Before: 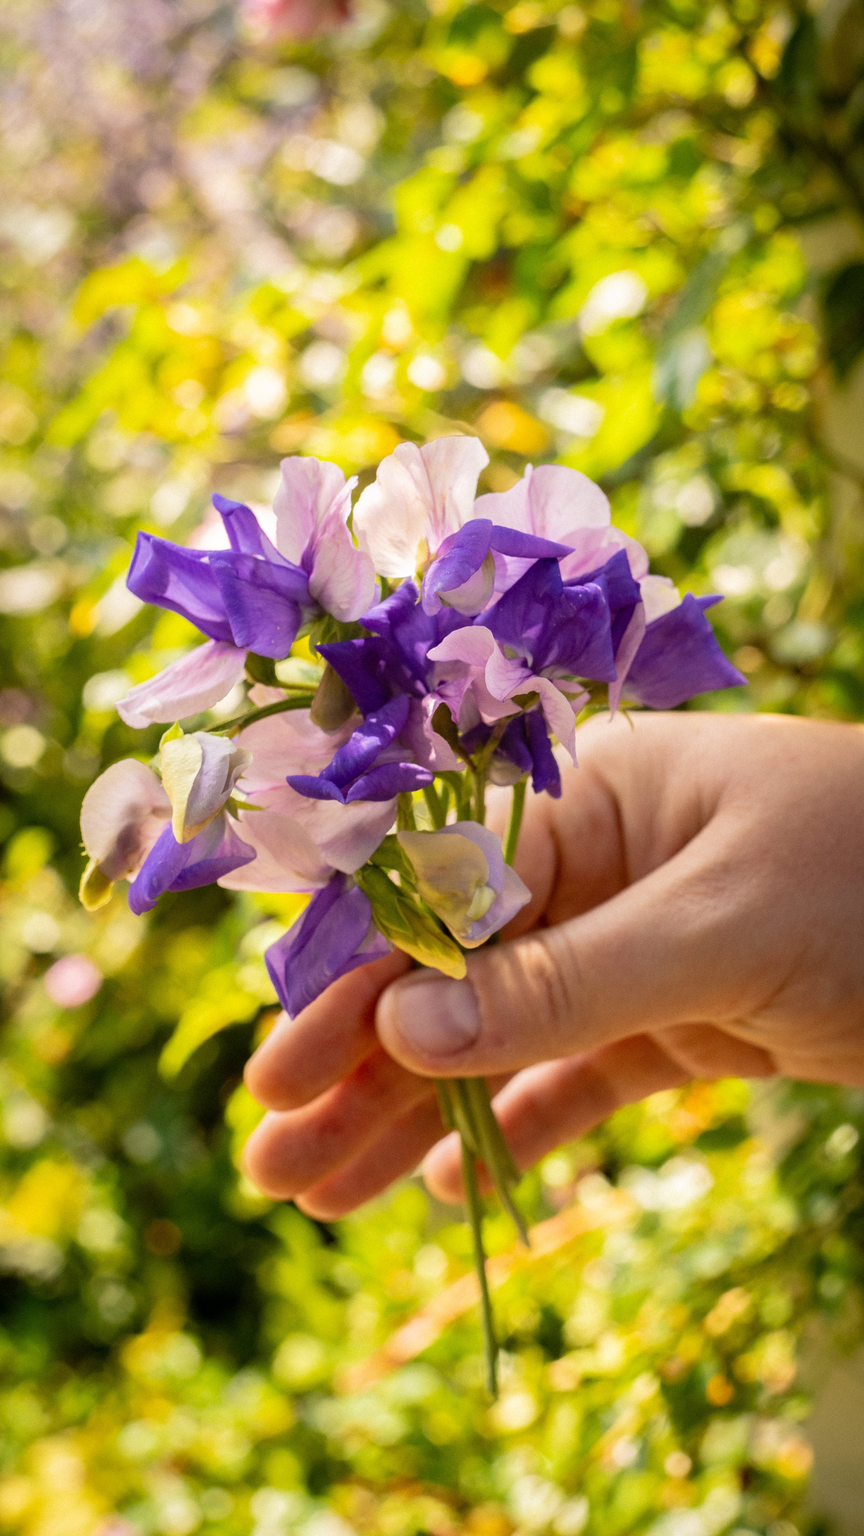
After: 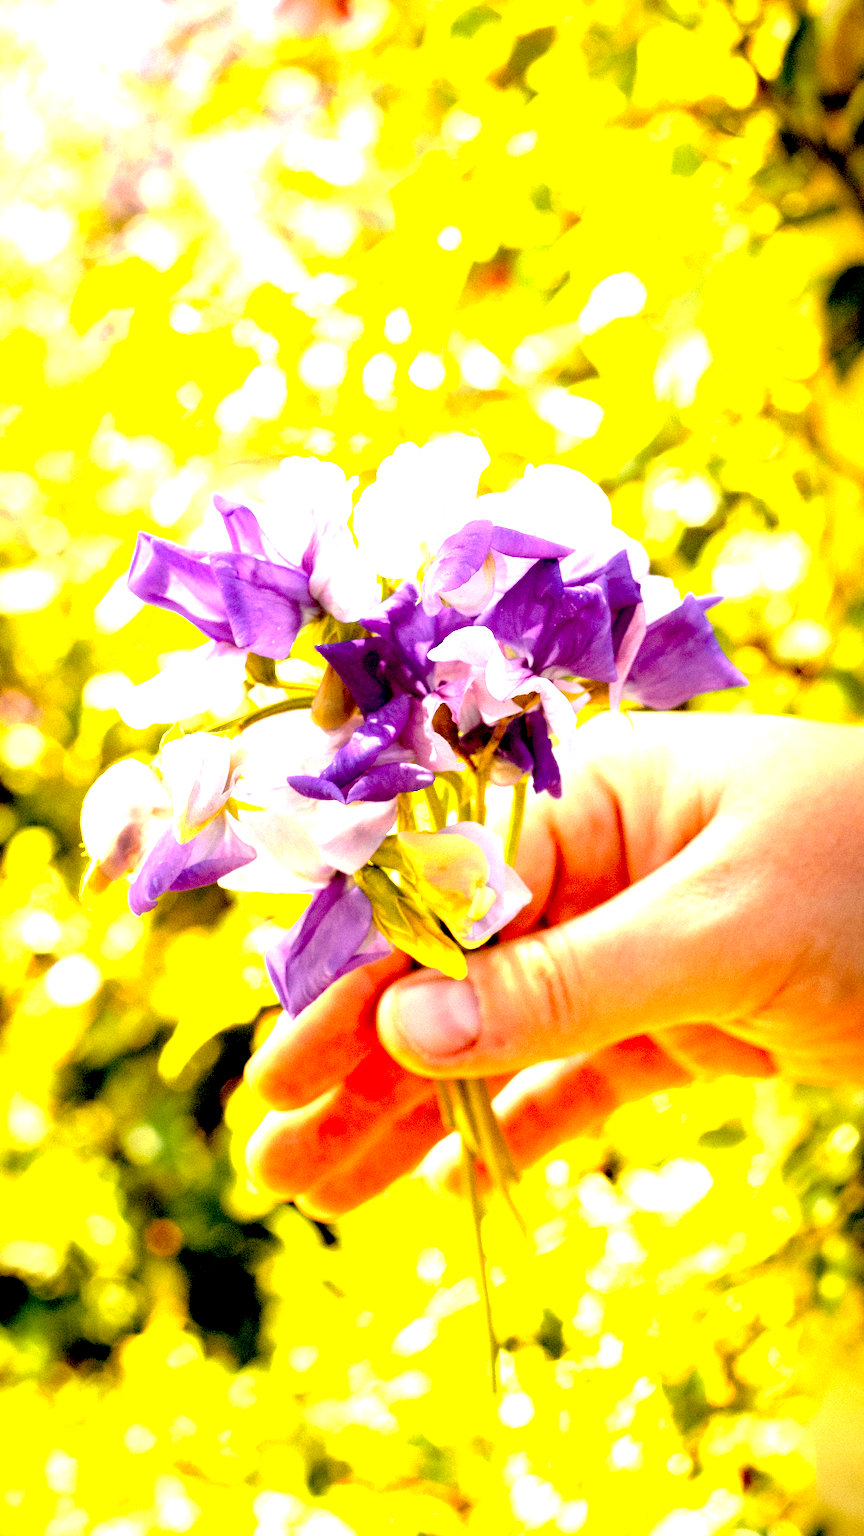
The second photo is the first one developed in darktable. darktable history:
color zones: curves: ch0 [(0, 0.511) (0.143, 0.531) (0.286, 0.56) (0.429, 0.5) (0.571, 0.5) (0.714, 0.5) (0.857, 0.5) (1, 0.5)]; ch1 [(0, 0.525) (0.143, 0.705) (0.286, 0.715) (0.429, 0.35) (0.571, 0.35) (0.714, 0.35) (0.857, 0.4) (1, 0.4)]; ch2 [(0, 0.572) (0.143, 0.512) (0.286, 0.473) (0.429, 0.45) (0.571, 0.5) (0.714, 0.5) (0.857, 0.518) (1, 0.518)]
exposure: black level correction 0.015, exposure 1.765 EV, compensate highlight preservation false
